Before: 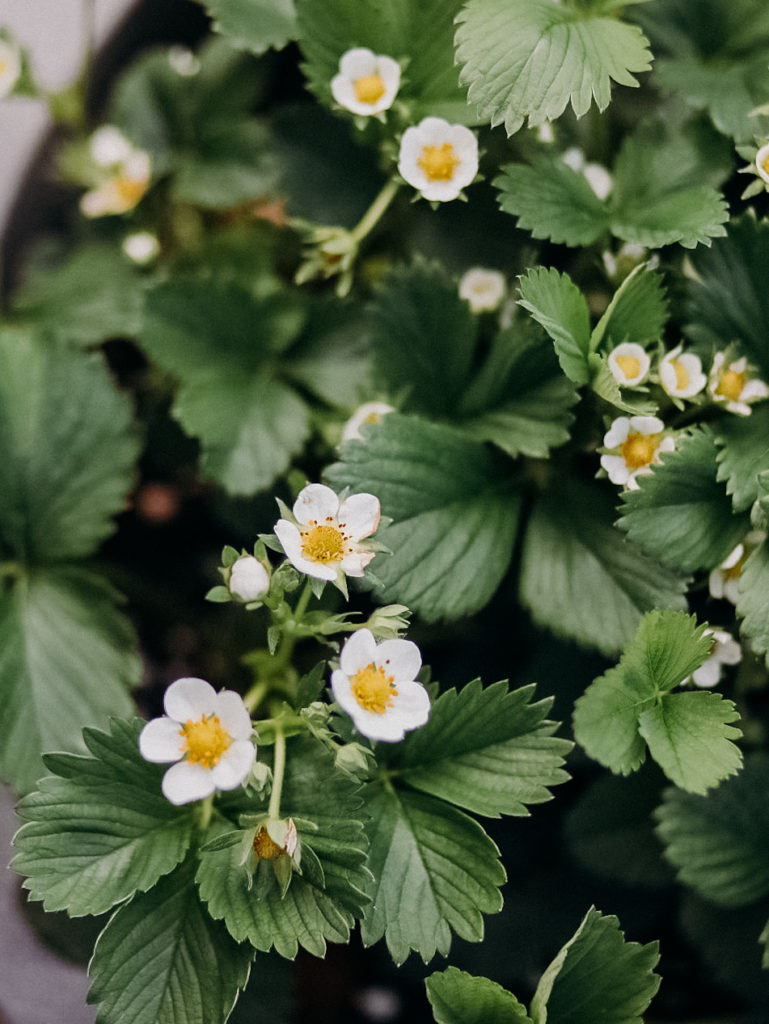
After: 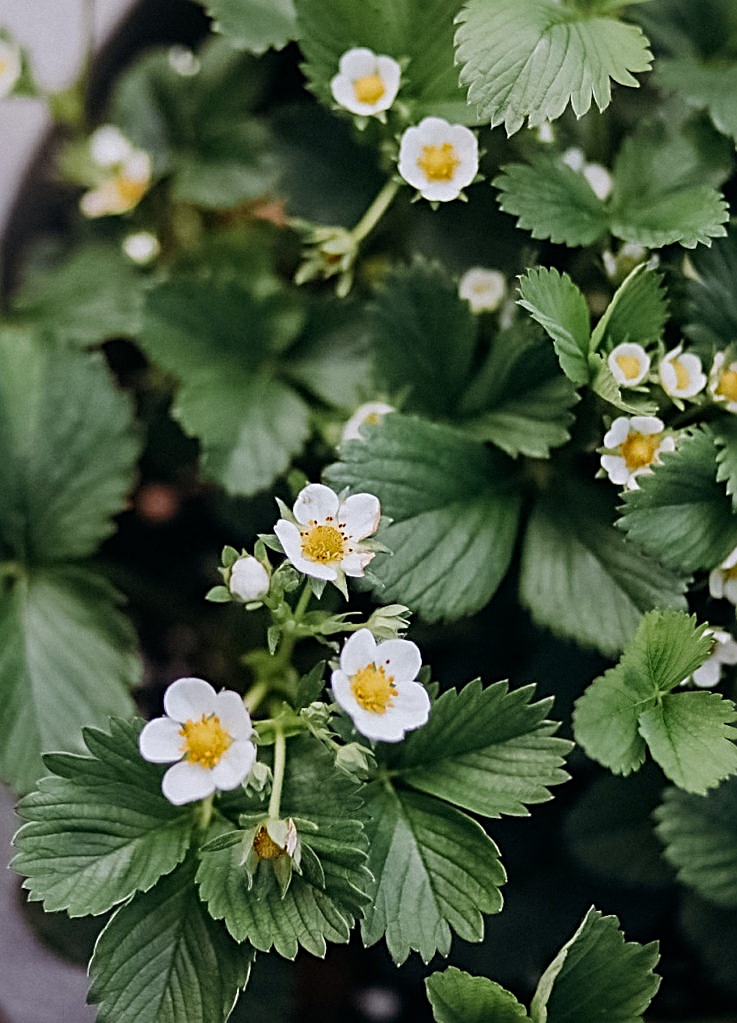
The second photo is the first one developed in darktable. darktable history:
sharpen: radius 2.676, amount 0.669
crop: right 4.126%, bottom 0.031%
white balance: red 0.976, blue 1.04
